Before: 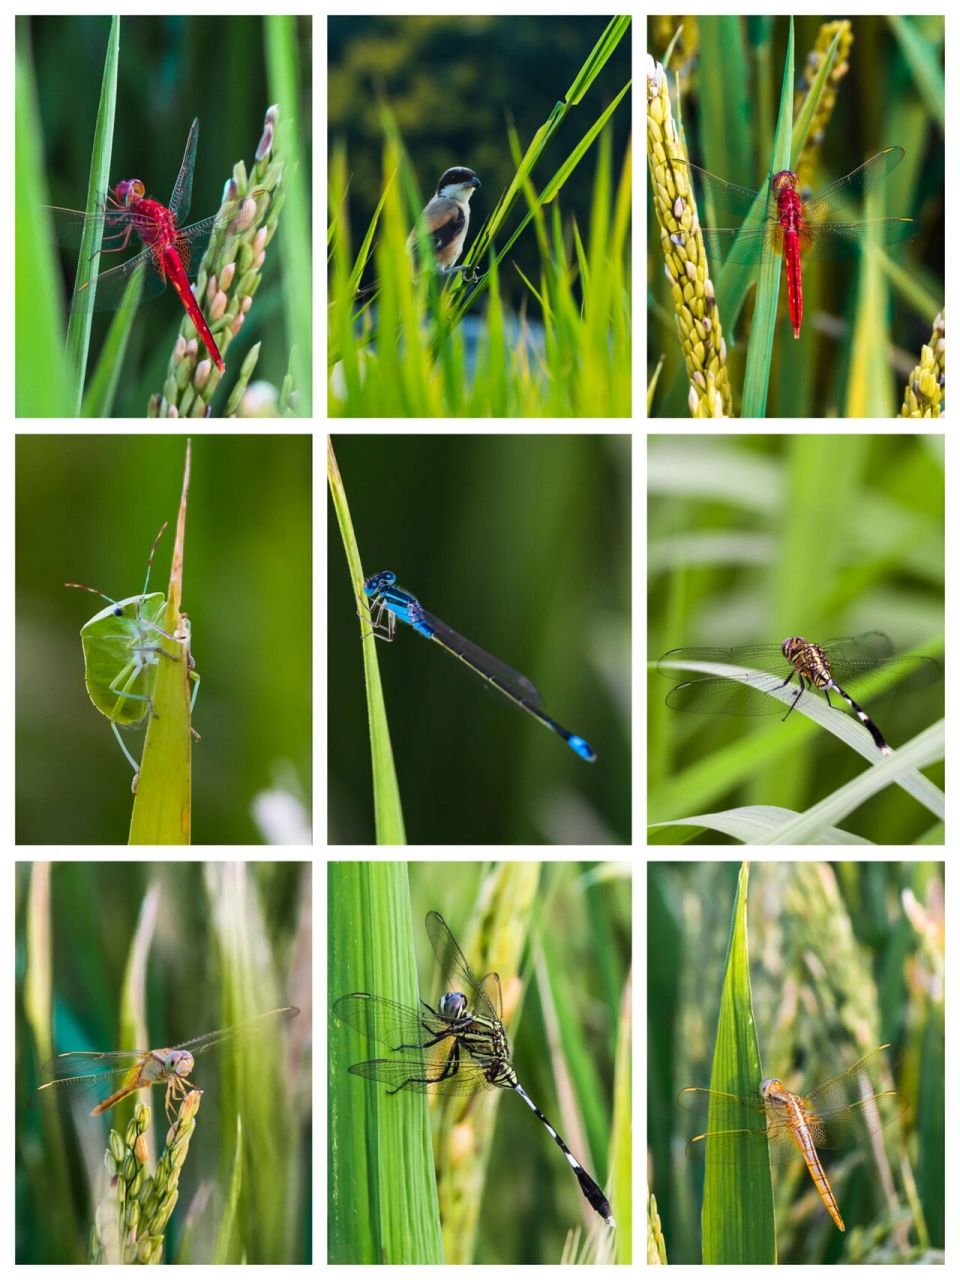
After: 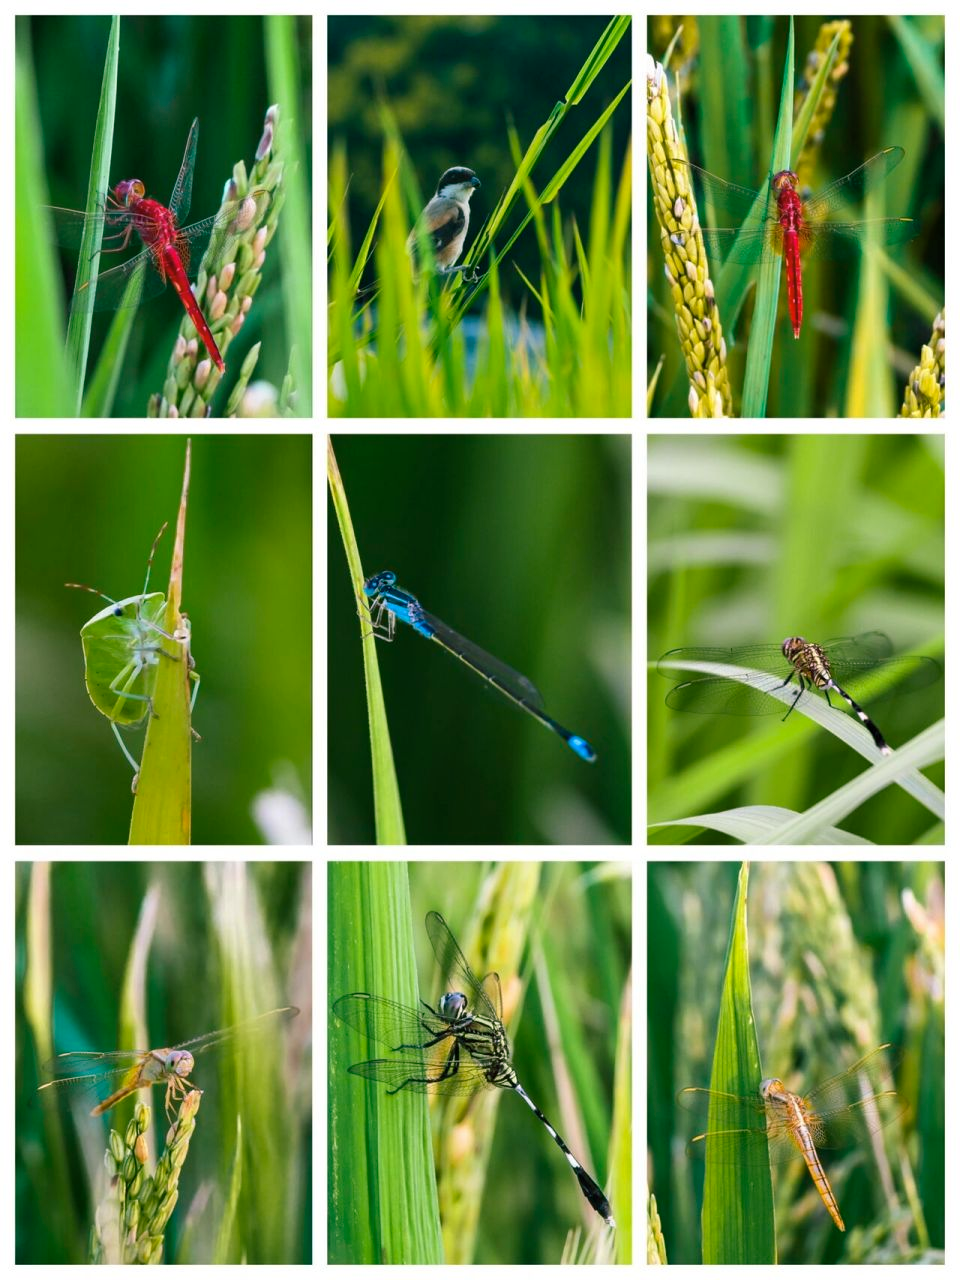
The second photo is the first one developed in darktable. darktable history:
color balance rgb: shadows lift › chroma 11.581%, shadows lift › hue 132.59°, perceptual saturation grading › global saturation 0.488%, global vibrance 10.16%, saturation formula JzAzBz (2021)
exposure: black level correction 0.001, compensate highlight preservation false
